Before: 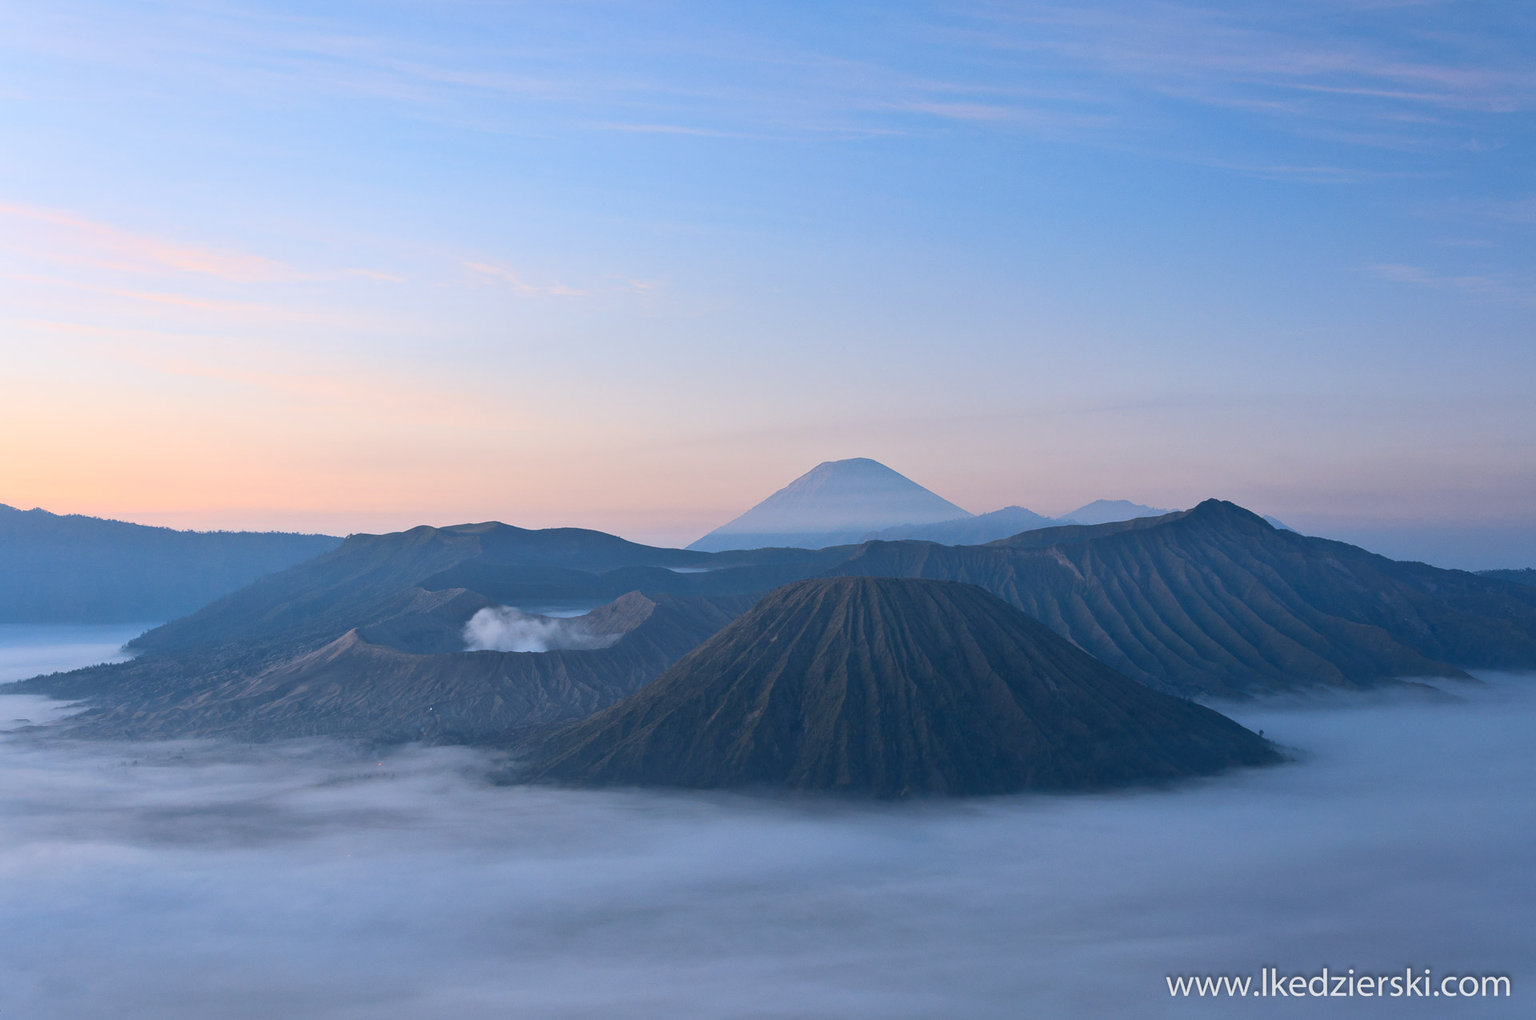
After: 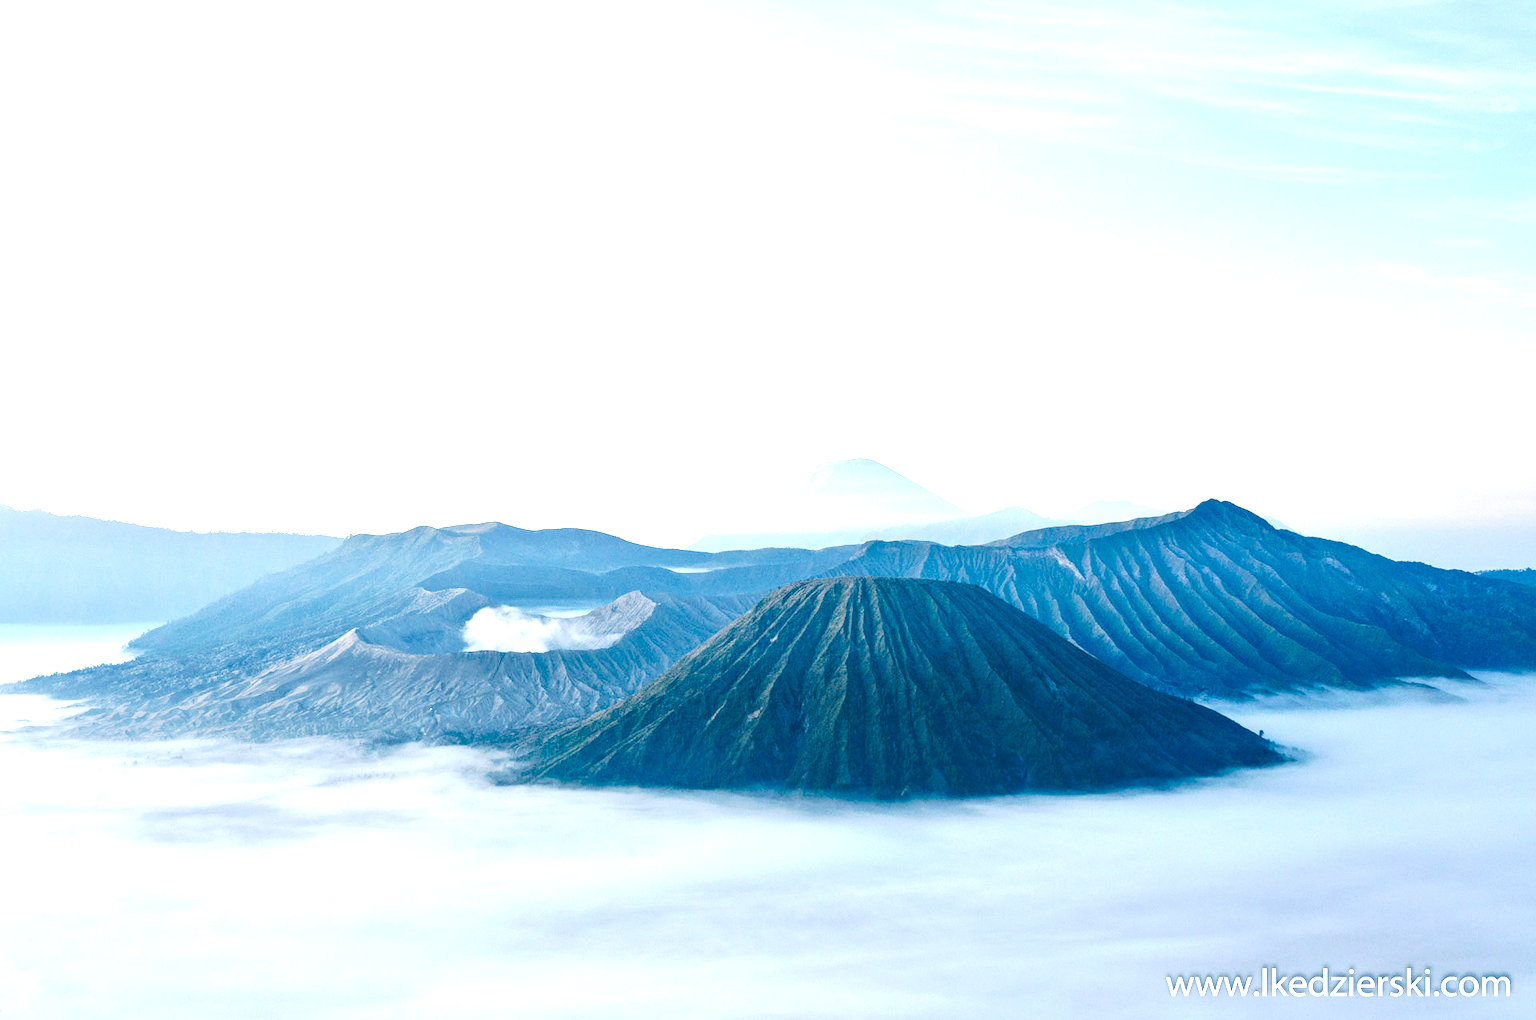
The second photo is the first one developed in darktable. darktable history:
tone equalizer: -8 EV -0.417 EV, -7 EV -0.389 EV, -6 EV -0.333 EV, -5 EV -0.222 EV, -3 EV 0.222 EV, -2 EV 0.333 EV, -1 EV 0.389 EV, +0 EV 0.417 EV, edges refinement/feathering 500, mask exposure compensation -1.57 EV, preserve details no
contrast brightness saturation: contrast 0.13, brightness -0.24, saturation 0.14
exposure: black level correction 0, exposure 1.75 EV, compensate exposure bias true, compensate highlight preservation false
color balance: lift [1.005, 0.99, 1.007, 1.01], gamma [1, 1.034, 1.032, 0.966], gain [0.873, 1.055, 1.067, 0.933]
tone curve: curves: ch0 [(0, 0) (0.003, 0.046) (0.011, 0.052) (0.025, 0.059) (0.044, 0.069) (0.069, 0.084) (0.1, 0.107) (0.136, 0.133) (0.177, 0.171) (0.224, 0.216) (0.277, 0.293) (0.335, 0.371) (0.399, 0.481) (0.468, 0.577) (0.543, 0.662) (0.623, 0.749) (0.709, 0.831) (0.801, 0.891) (0.898, 0.942) (1, 1)], preserve colors none
local contrast: on, module defaults
